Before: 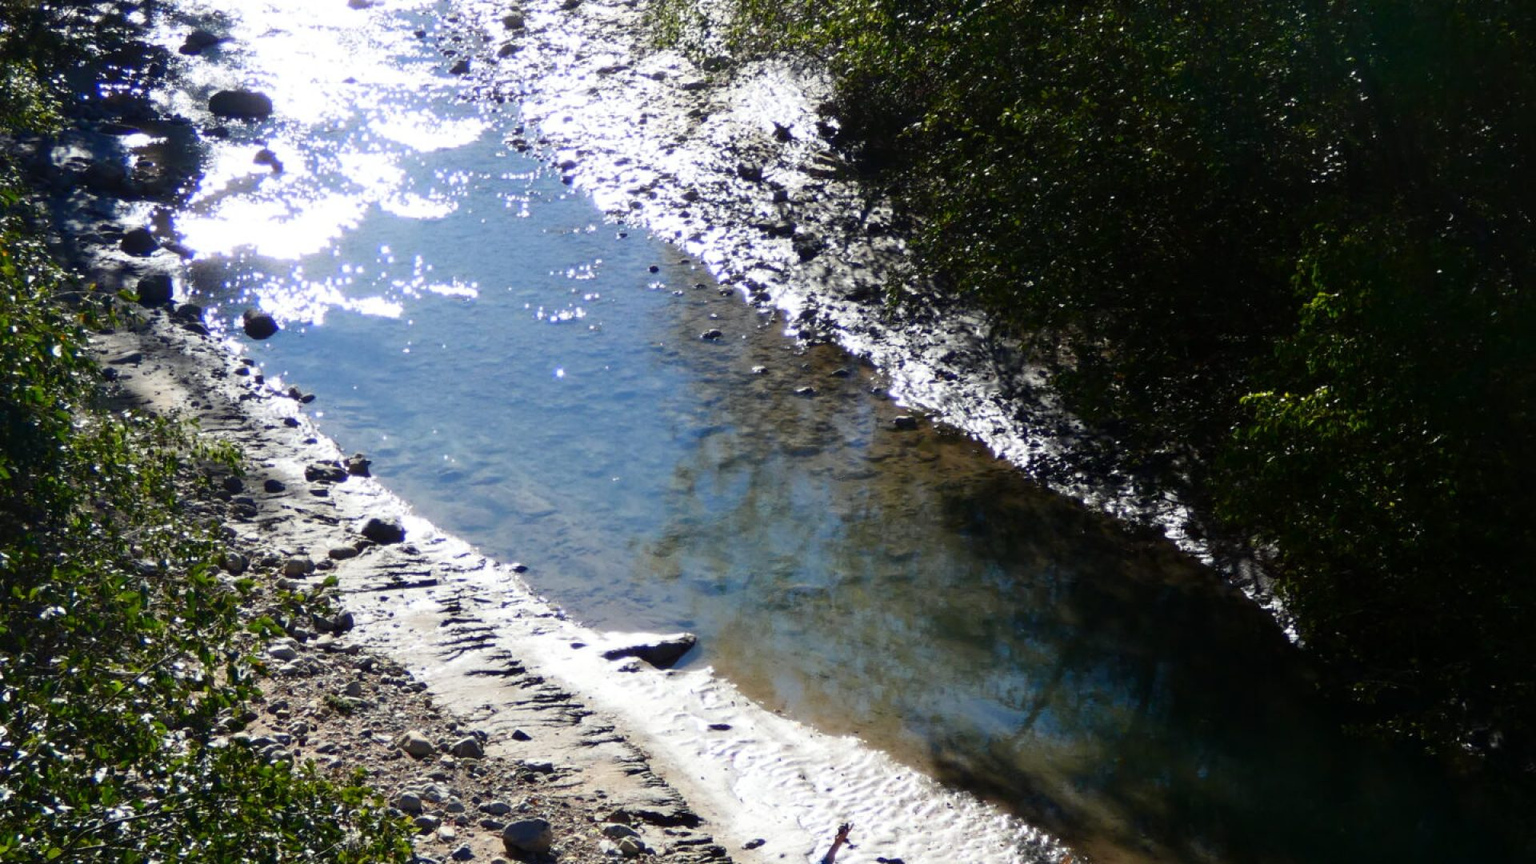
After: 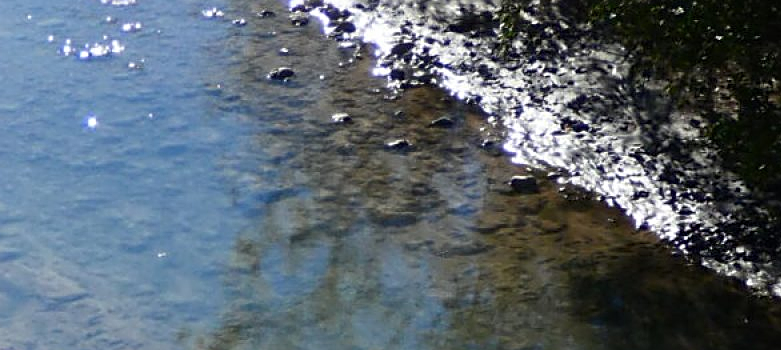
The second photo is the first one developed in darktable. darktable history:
sharpen: on, module defaults
crop: left 31.668%, top 31.919%, right 27.648%, bottom 35.612%
